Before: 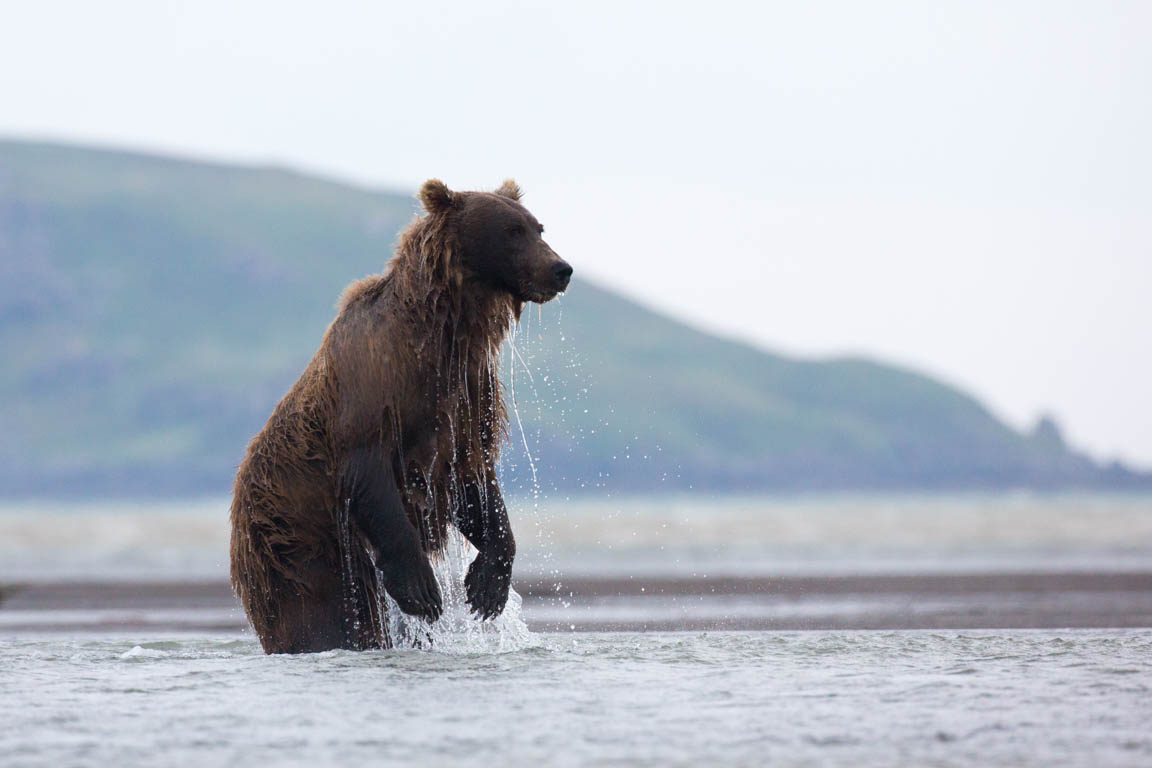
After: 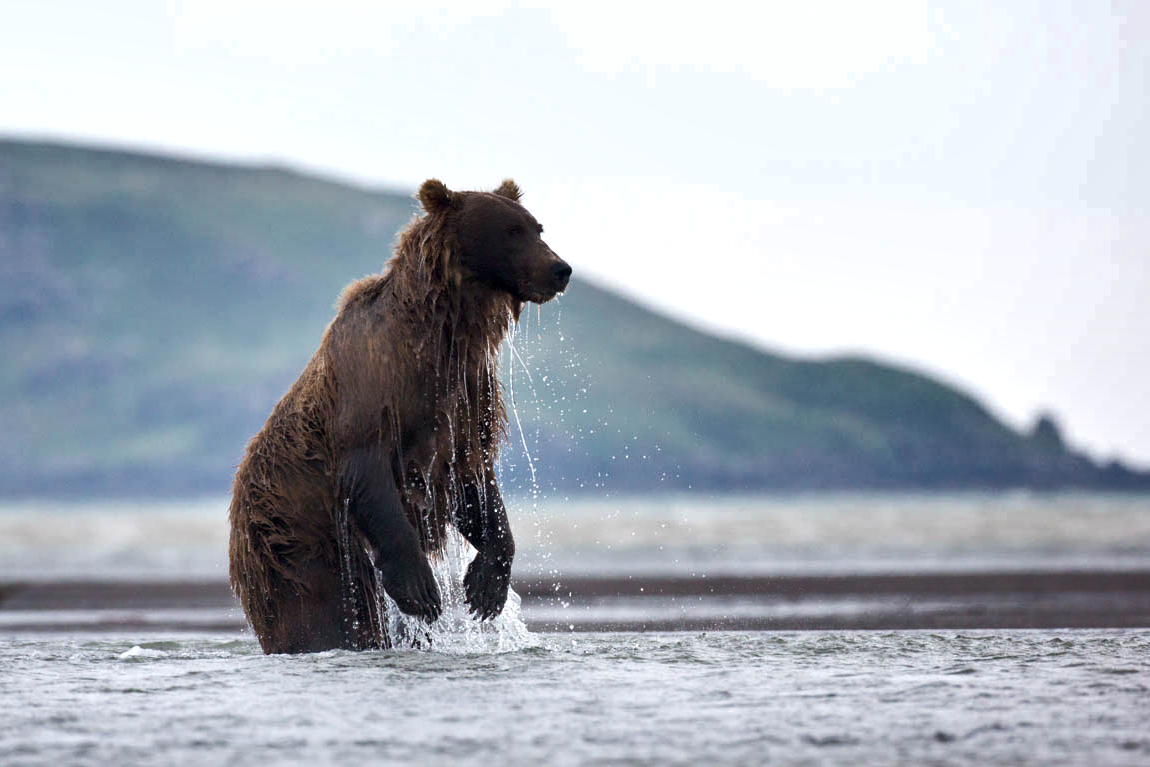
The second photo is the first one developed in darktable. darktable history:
contrast equalizer: y [[0.531, 0.548, 0.559, 0.557, 0.544, 0.527], [0.5 ×6], [0.5 ×6], [0 ×6], [0 ×6]]
crop and rotate: left 0.126%
shadows and highlights: radius 171.16, shadows 27, white point adjustment 3.13, highlights -67.95, soften with gaussian
